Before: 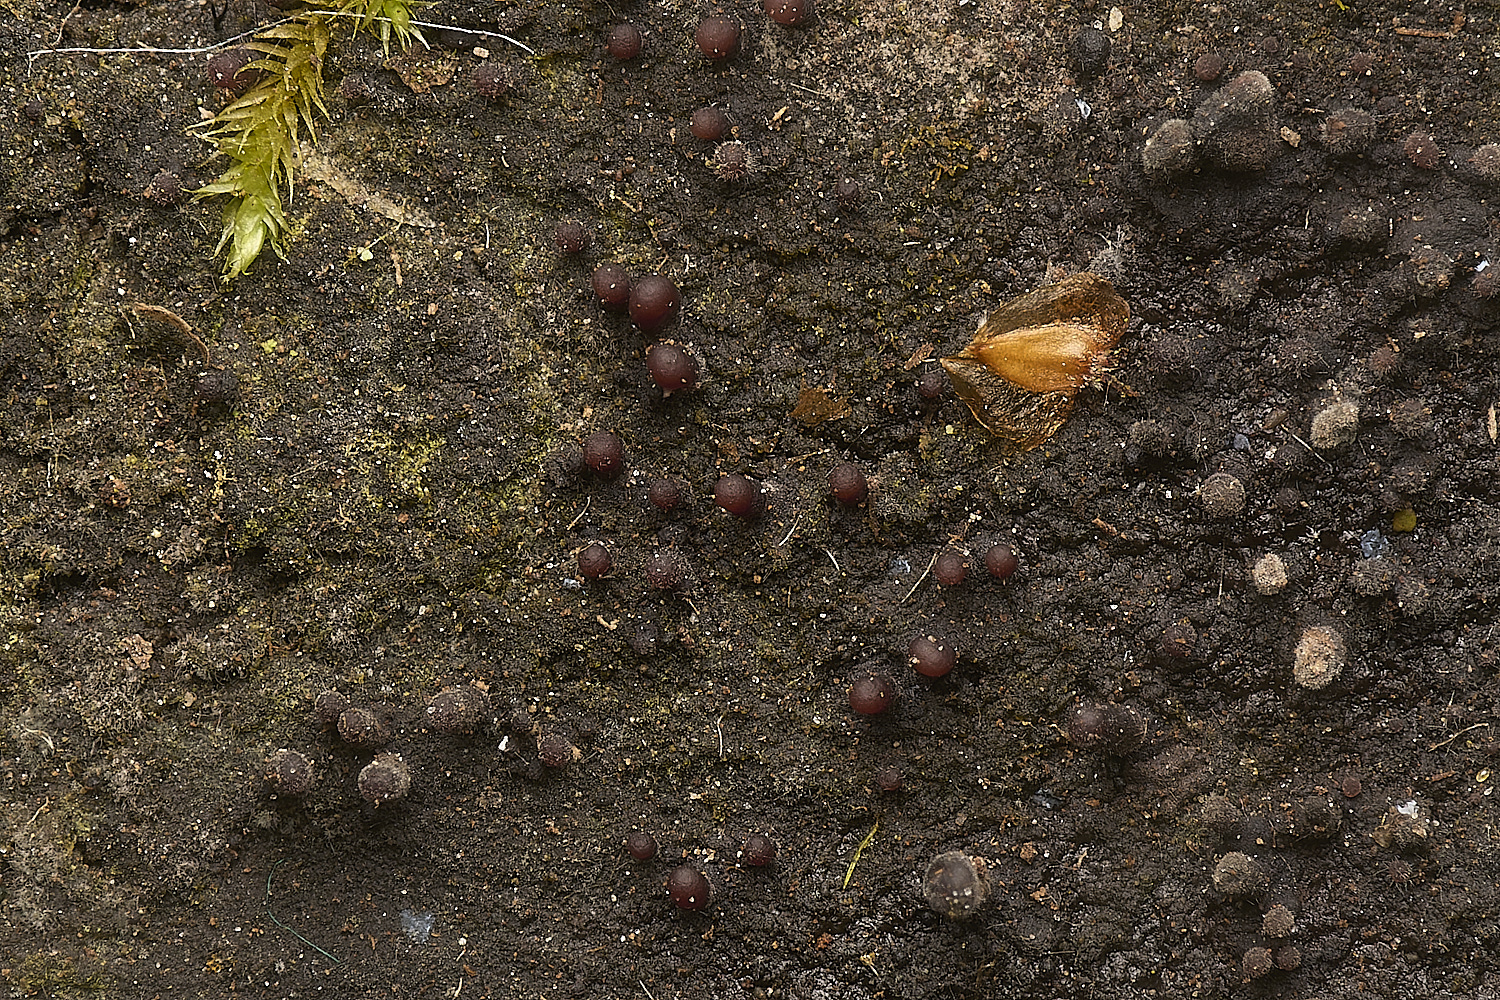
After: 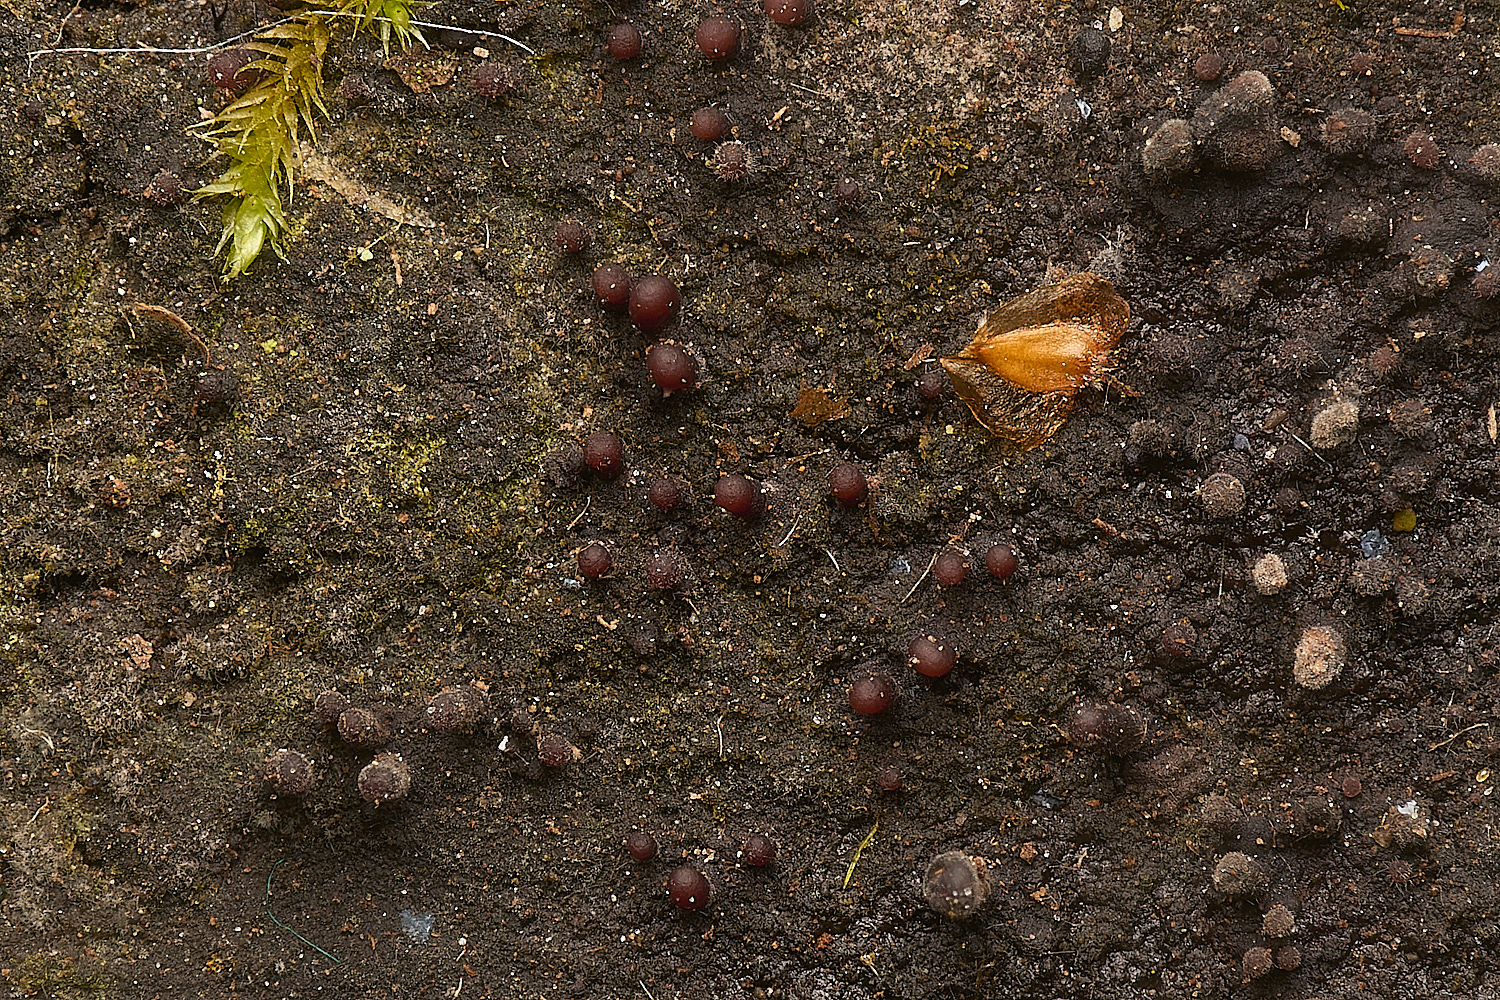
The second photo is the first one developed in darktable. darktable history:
contrast brightness saturation: contrast -0.025, brightness -0.008, saturation 0.025
